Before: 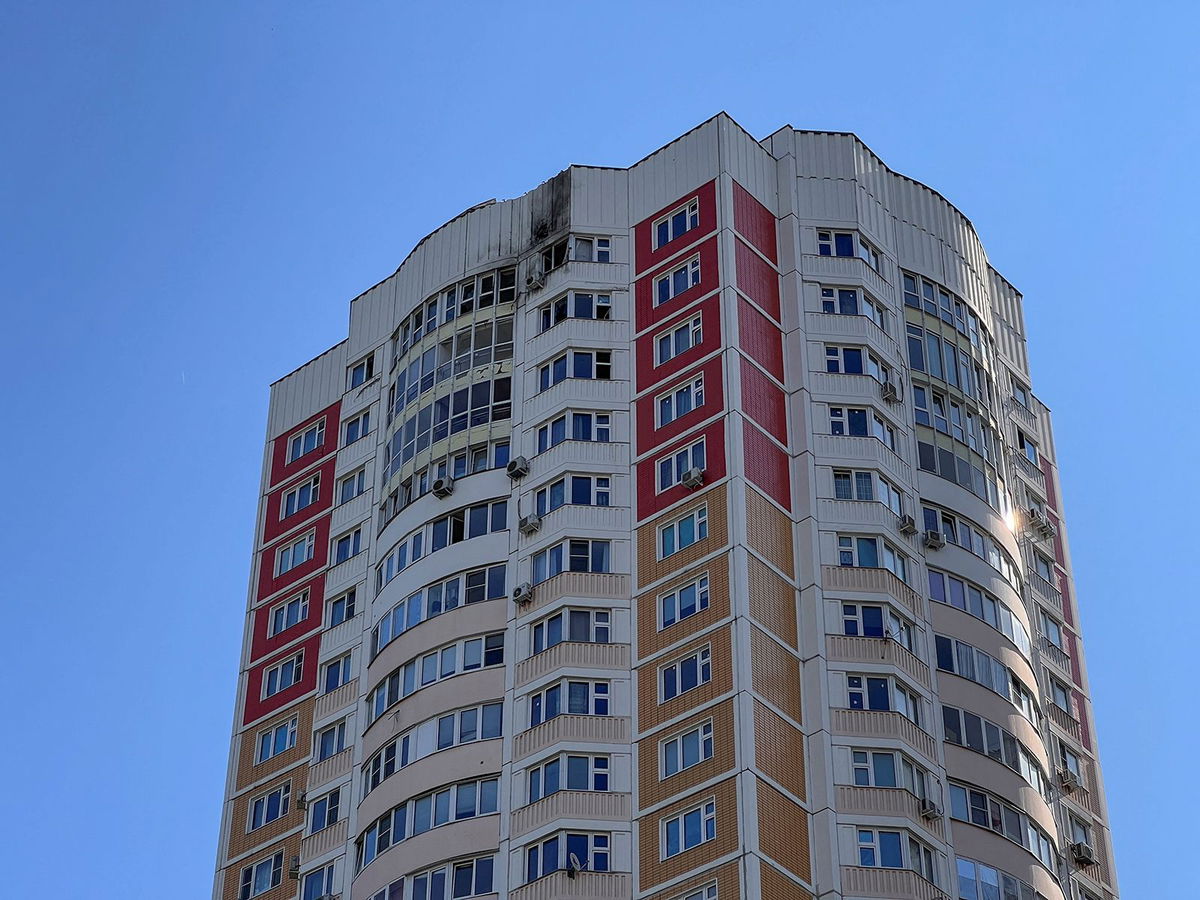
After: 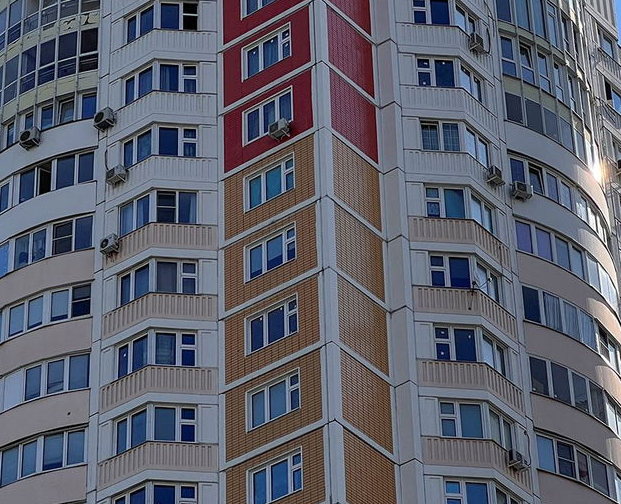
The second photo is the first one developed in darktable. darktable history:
crop: left 34.479%, top 38.822%, right 13.718%, bottom 5.172%
tone equalizer: -7 EV 0.13 EV, smoothing diameter 25%, edges refinement/feathering 10, preserve details guided filter
